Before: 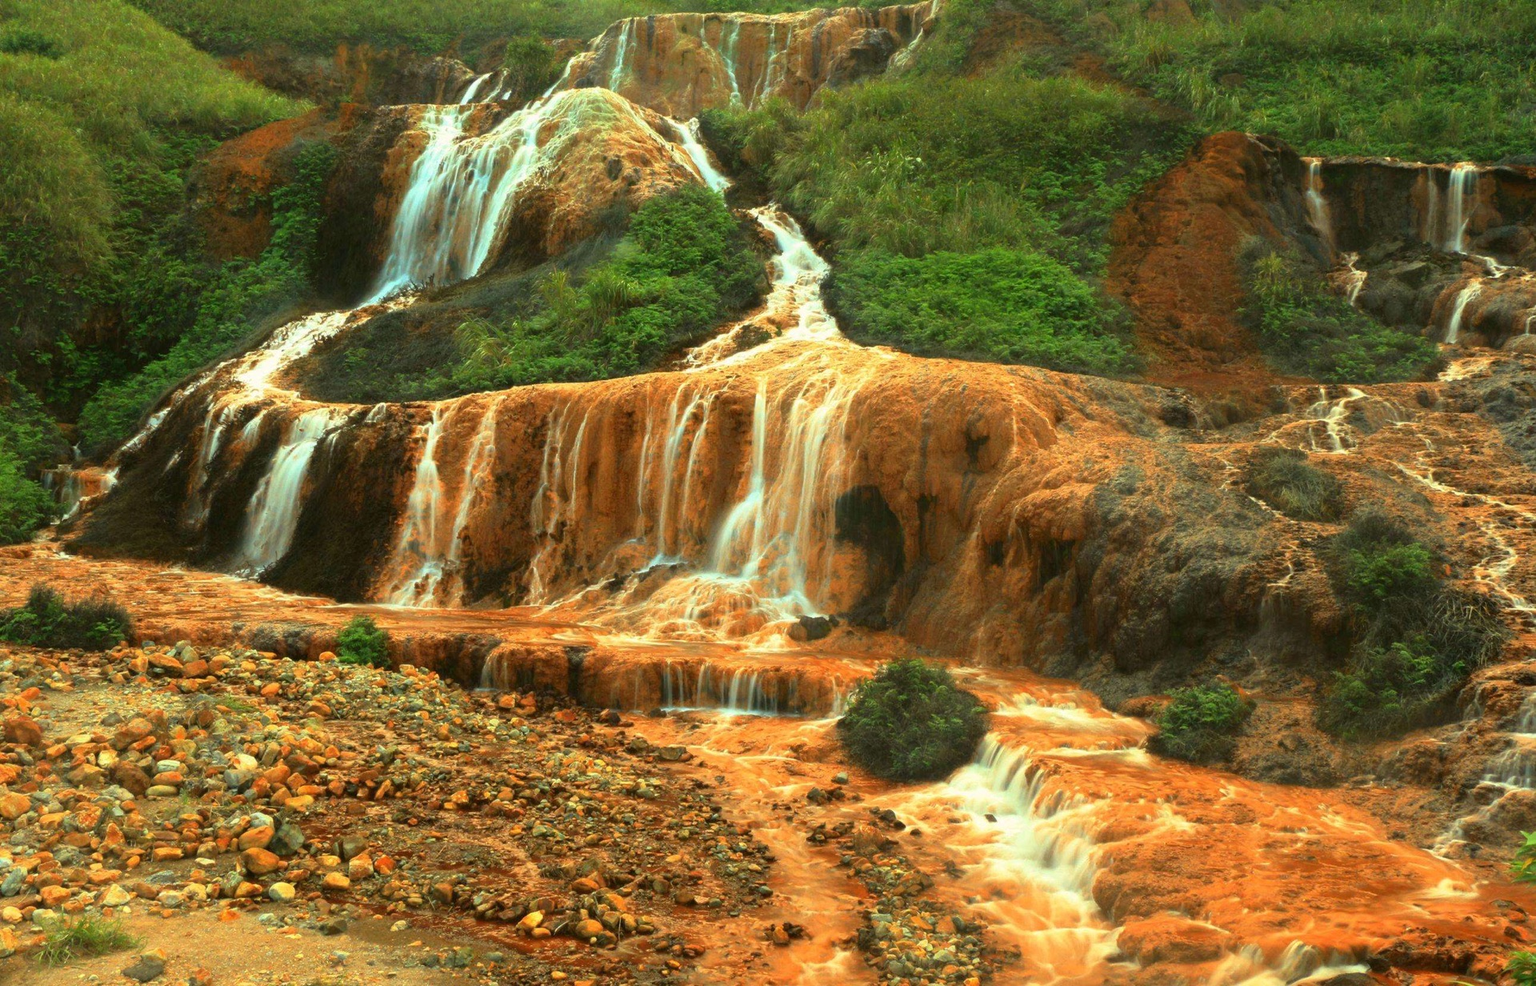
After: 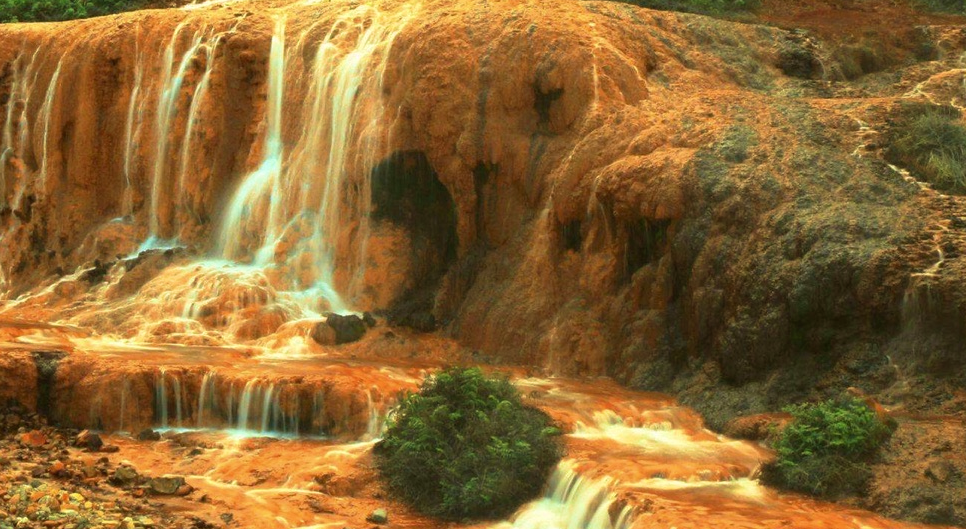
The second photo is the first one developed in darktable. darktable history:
color zones: curves: ch0 [(0.068, 0.464) (0.25, 0.5) (0.48, 0.508) (0.75, 0.536) (0.886, 0.476) (0.967, 0.456)]; ch1 [(0.066, 0.456) (0.25, 0.5) (0.616, 0.508) (0.746, 0.56) (0.934, 0.444)]
crop: left 35.061%, top 37.042%, right 14.595%, bottom 19.98%
velvia: on, module defaults
